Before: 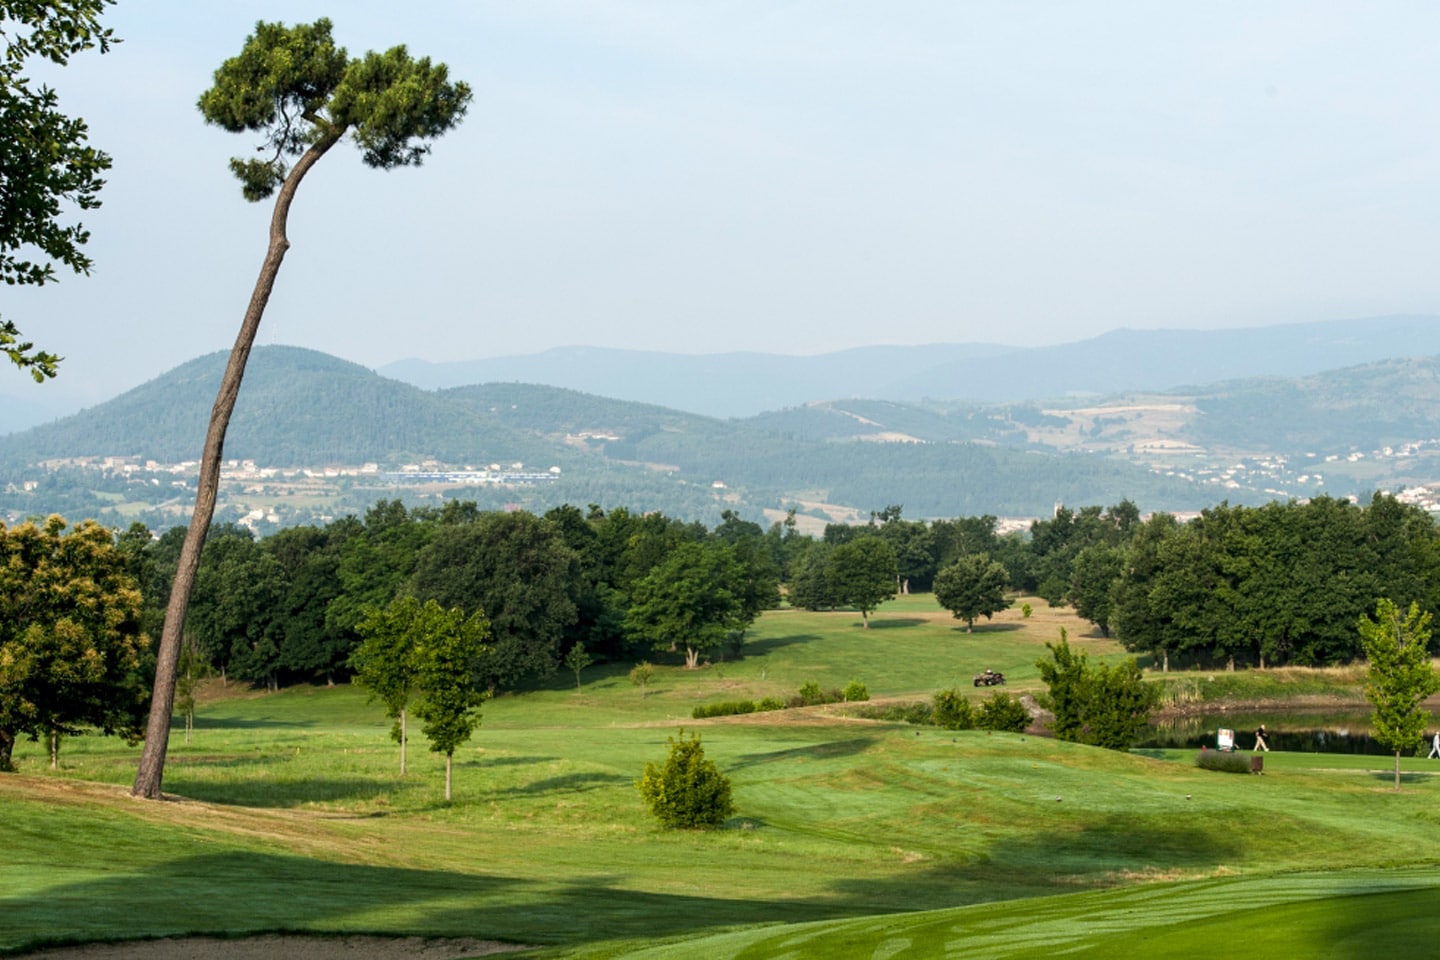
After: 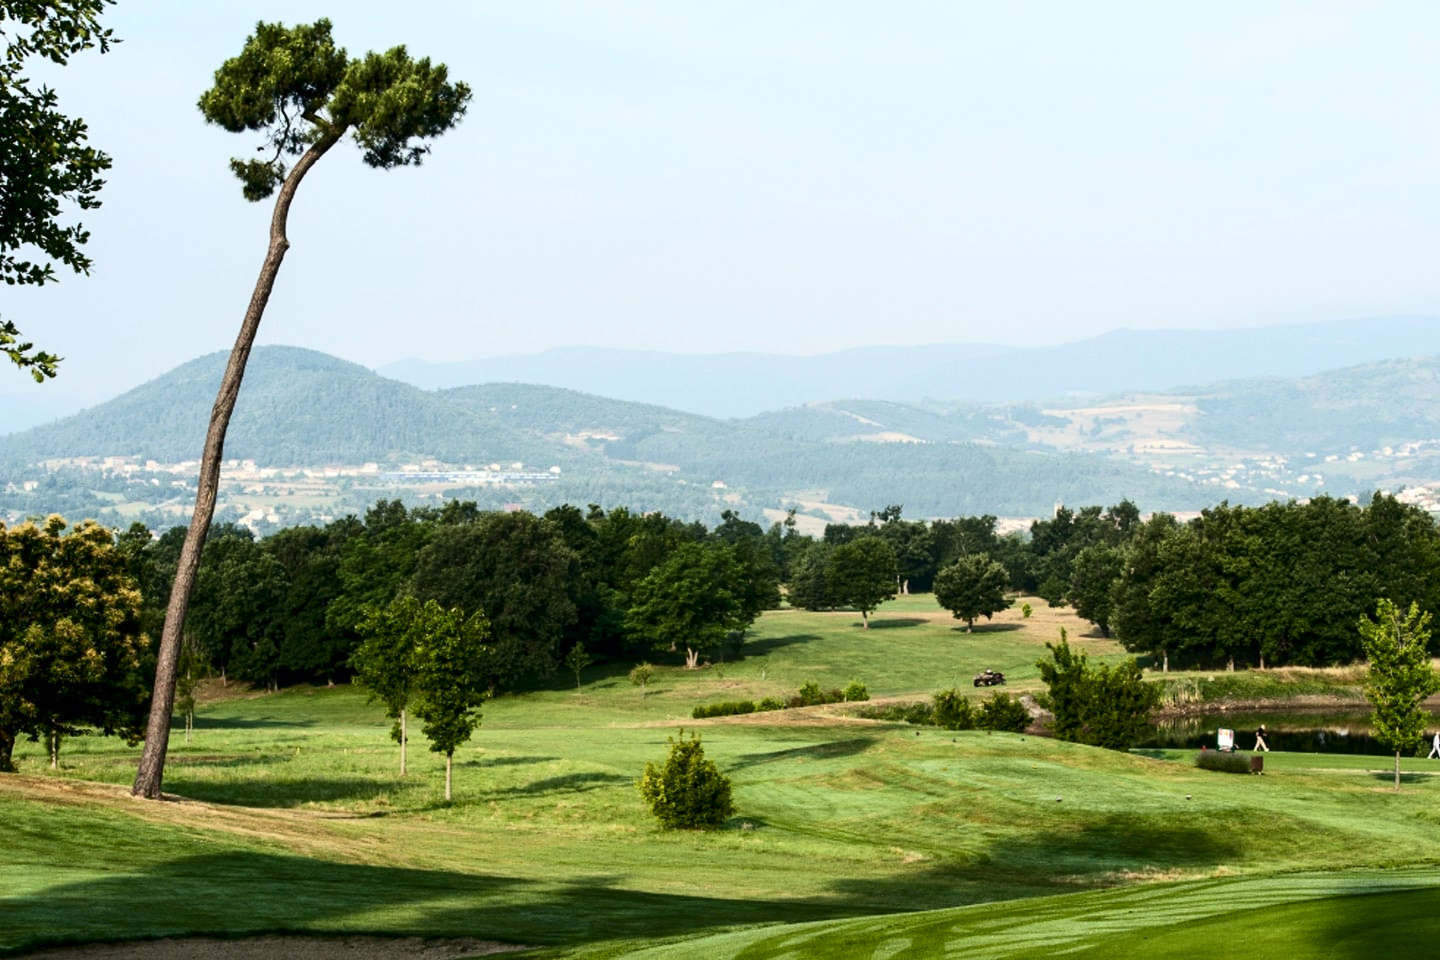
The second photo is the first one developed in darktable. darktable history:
tone equalizer: on, module defaults
contrast brightness saturation: contrast 0.28
